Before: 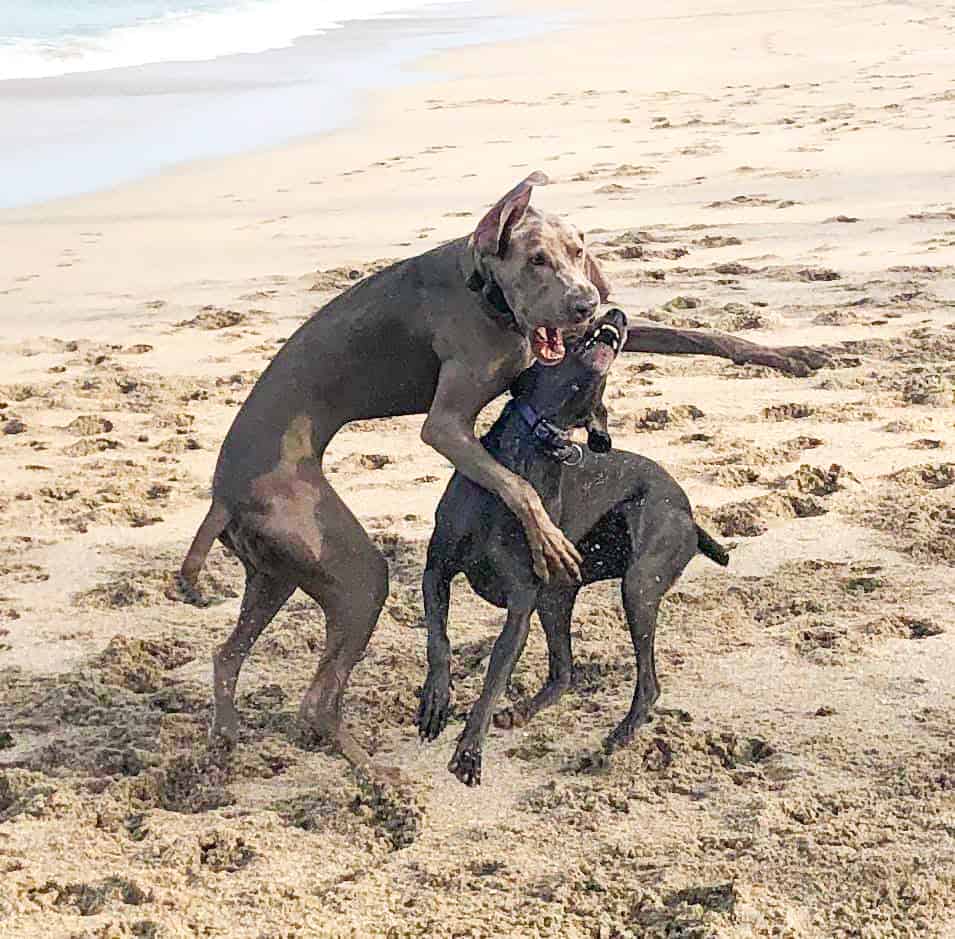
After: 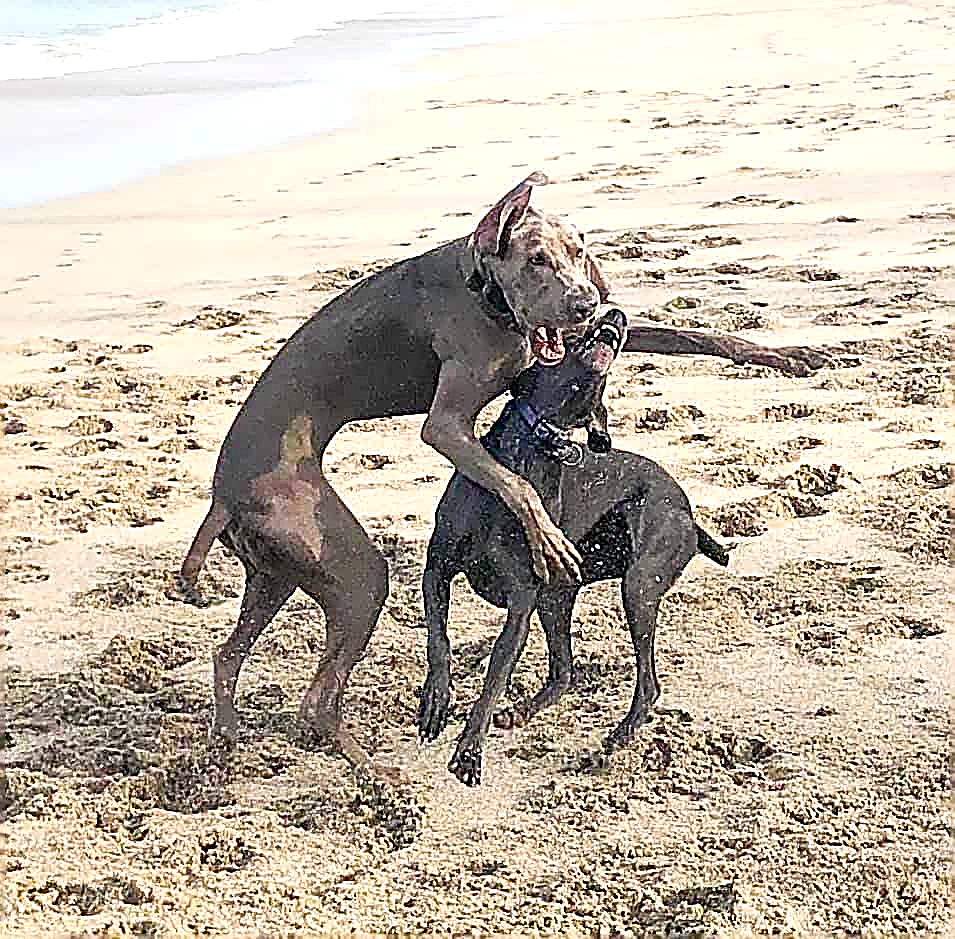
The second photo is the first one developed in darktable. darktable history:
sharpen: amount 1.861
tone equalizer: on, module defaults
exposure: exposure 0.197 EV, compensate highlight preservation false
